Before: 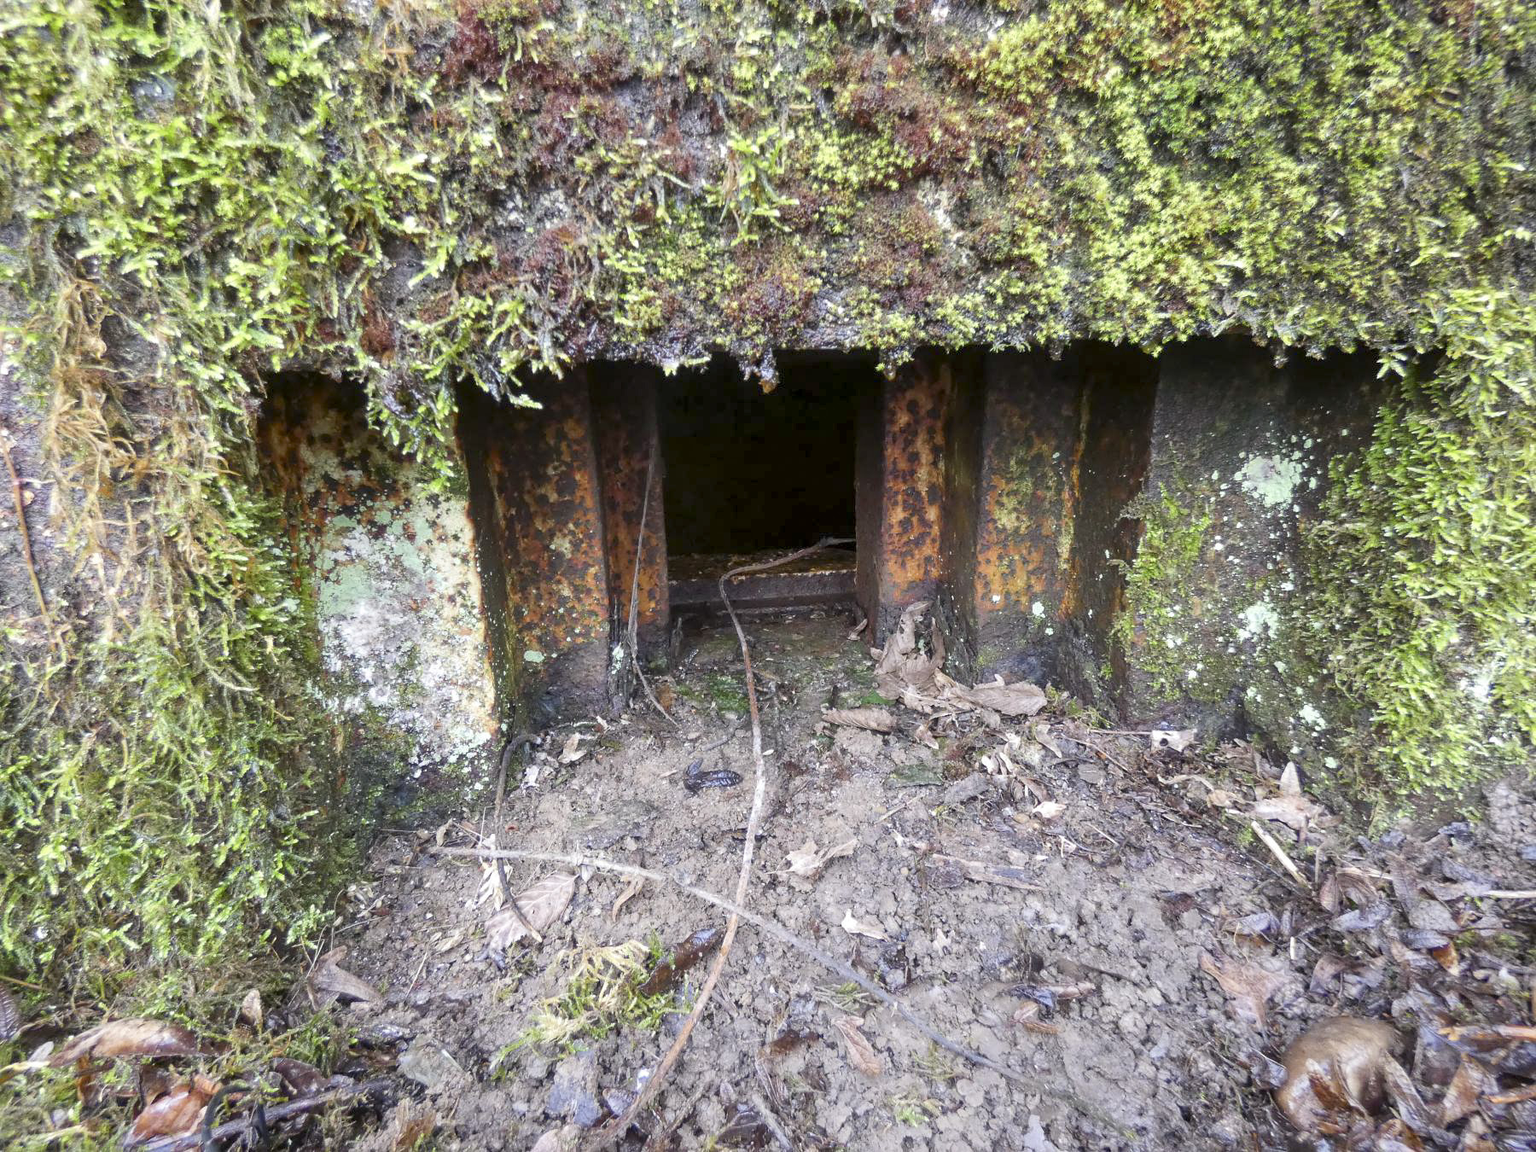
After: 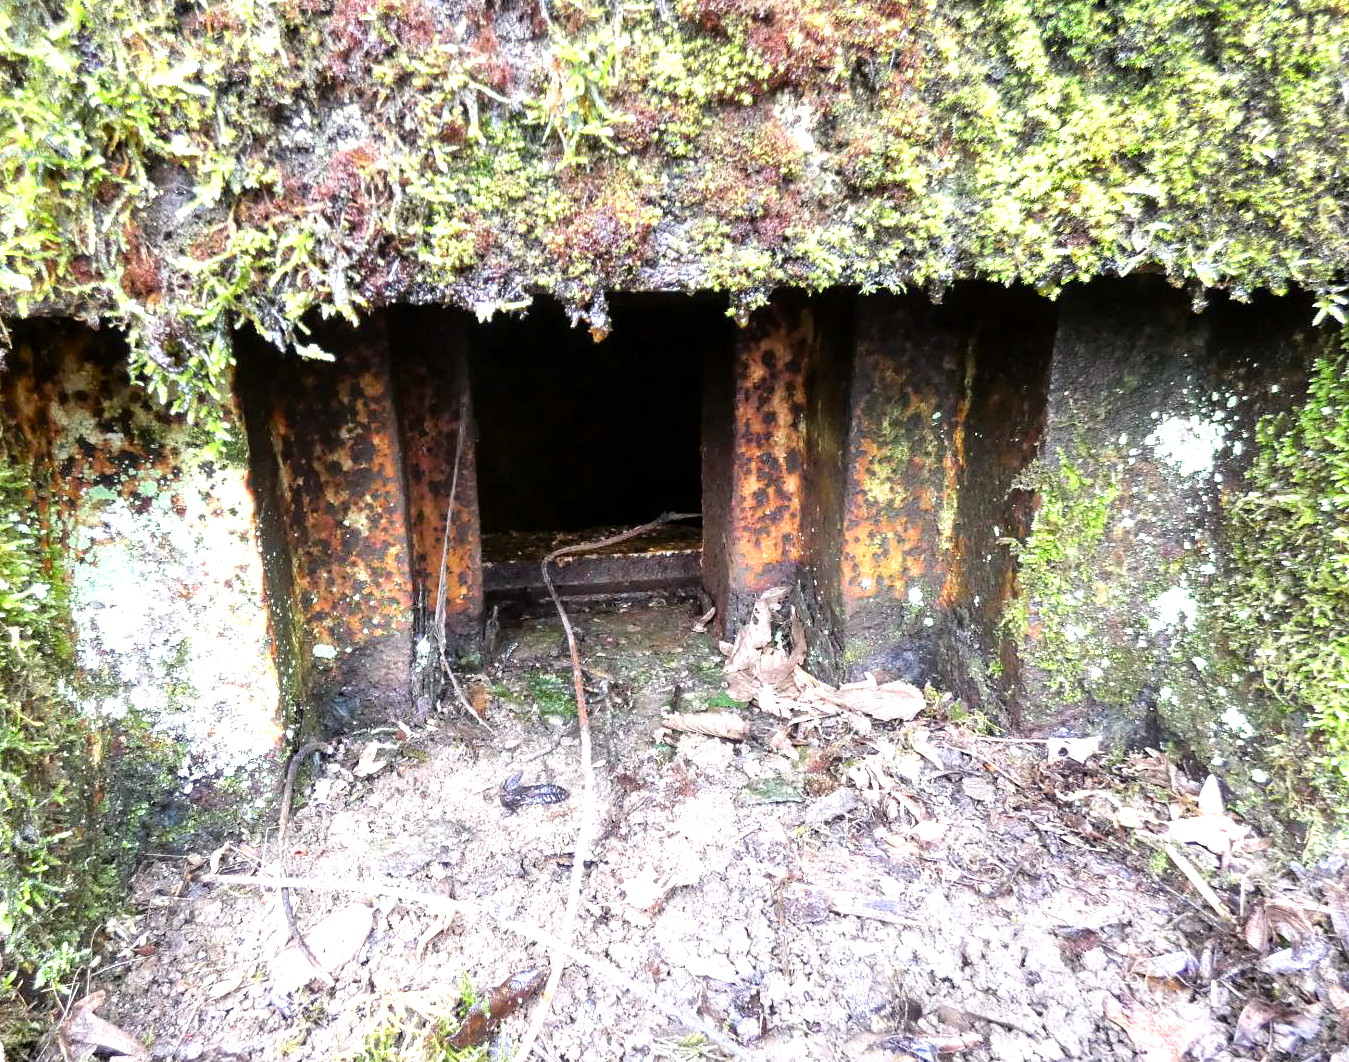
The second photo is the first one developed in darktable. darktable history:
crop: left 16.766%, top 8.791%, right 8.238%, bottom 12.539%
tone equalizer: -8 EV -1.12 EV, -7 EV -0.973 EV, -6 EV -0.844 EV, -5 EV -0.598 EV, -3 EV 0.556 EV, -2 EV 0.856 EV, -1 EV 1 EV, +0 EV 1.07 EV
